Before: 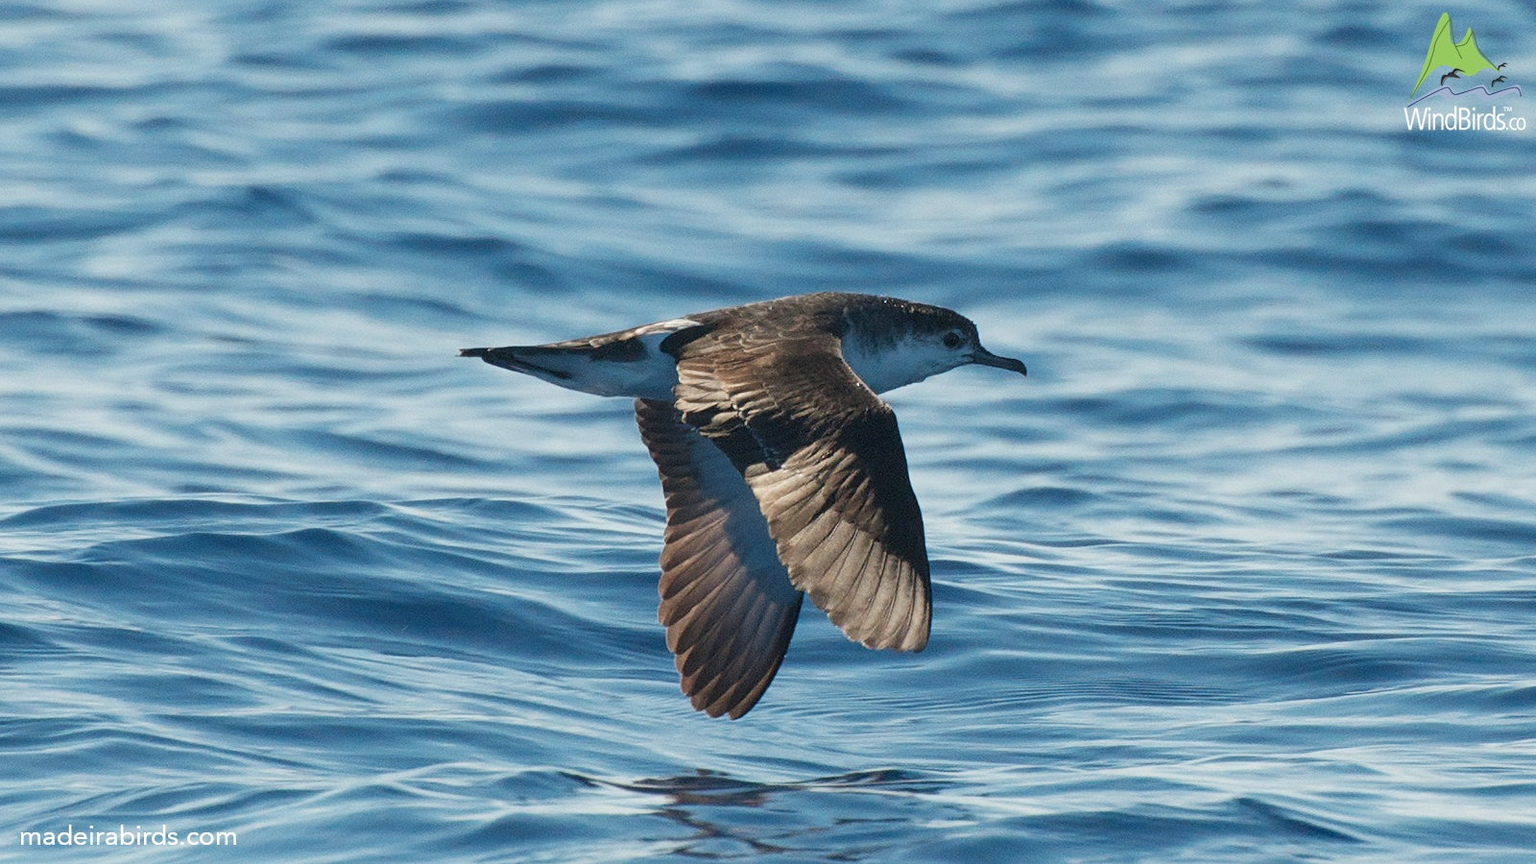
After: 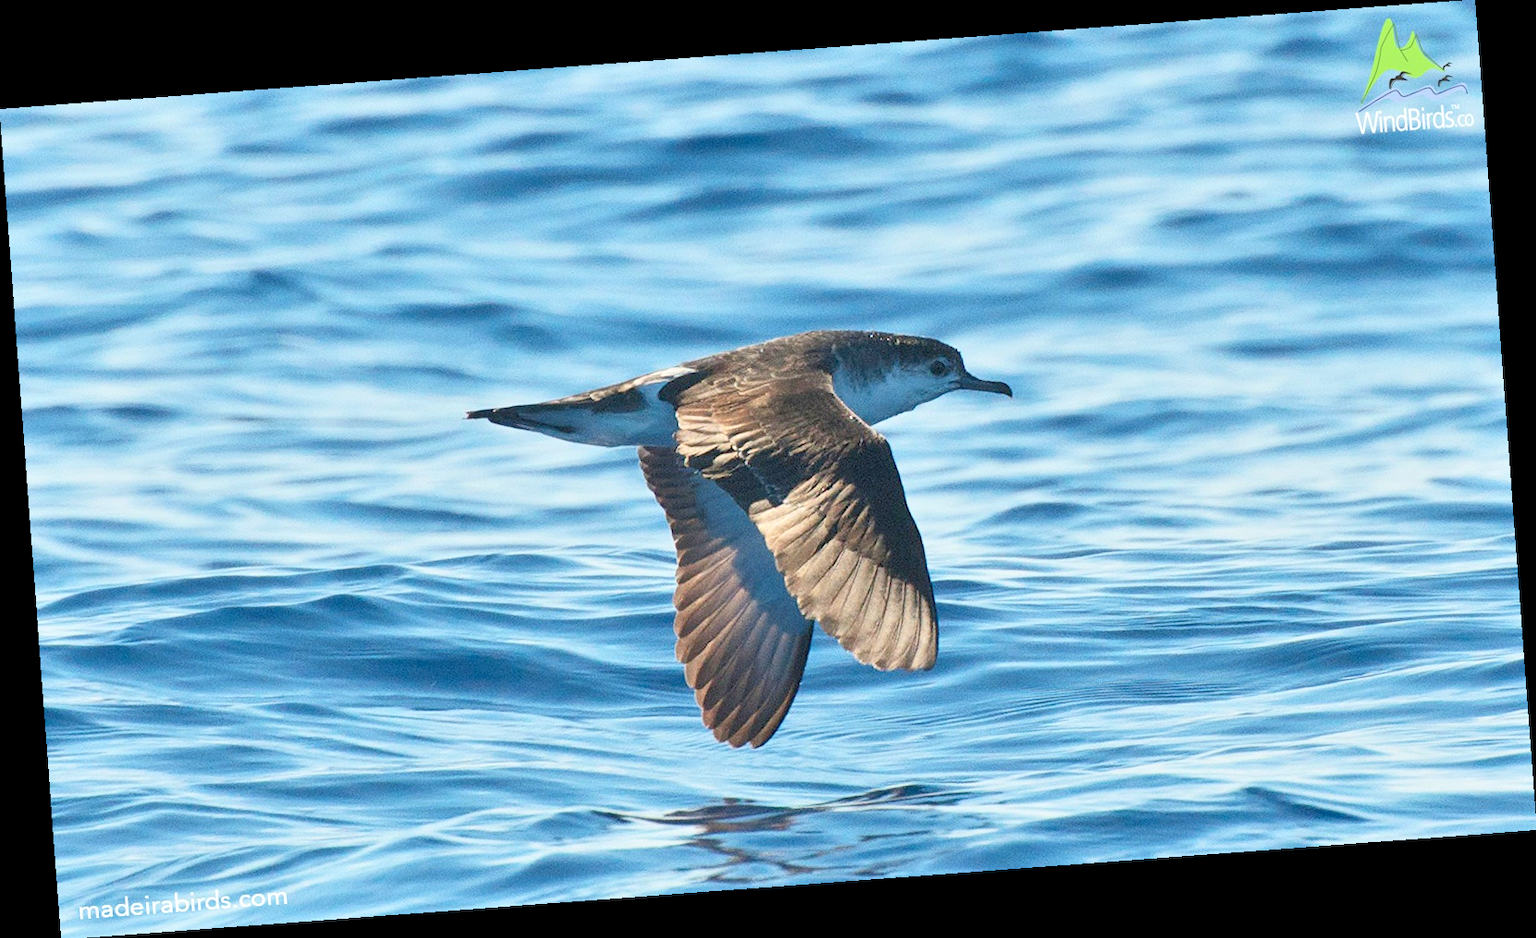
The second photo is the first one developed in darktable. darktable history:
contrast brightness saturation: contrast 0.2, brightness 0.16, saturation 0.22
rotate and perspective: rotation -4.25°, automatic cropping off
tone equalizer: -8 EV 1 EV, -7 EV 1 EV, -6 EV 1 EV, -5 EV 1 EV, -4 EV 1 EV, -3 EV 0.75 EV, -2 EV 0.5 EV, -1 EV 0.25 EV
